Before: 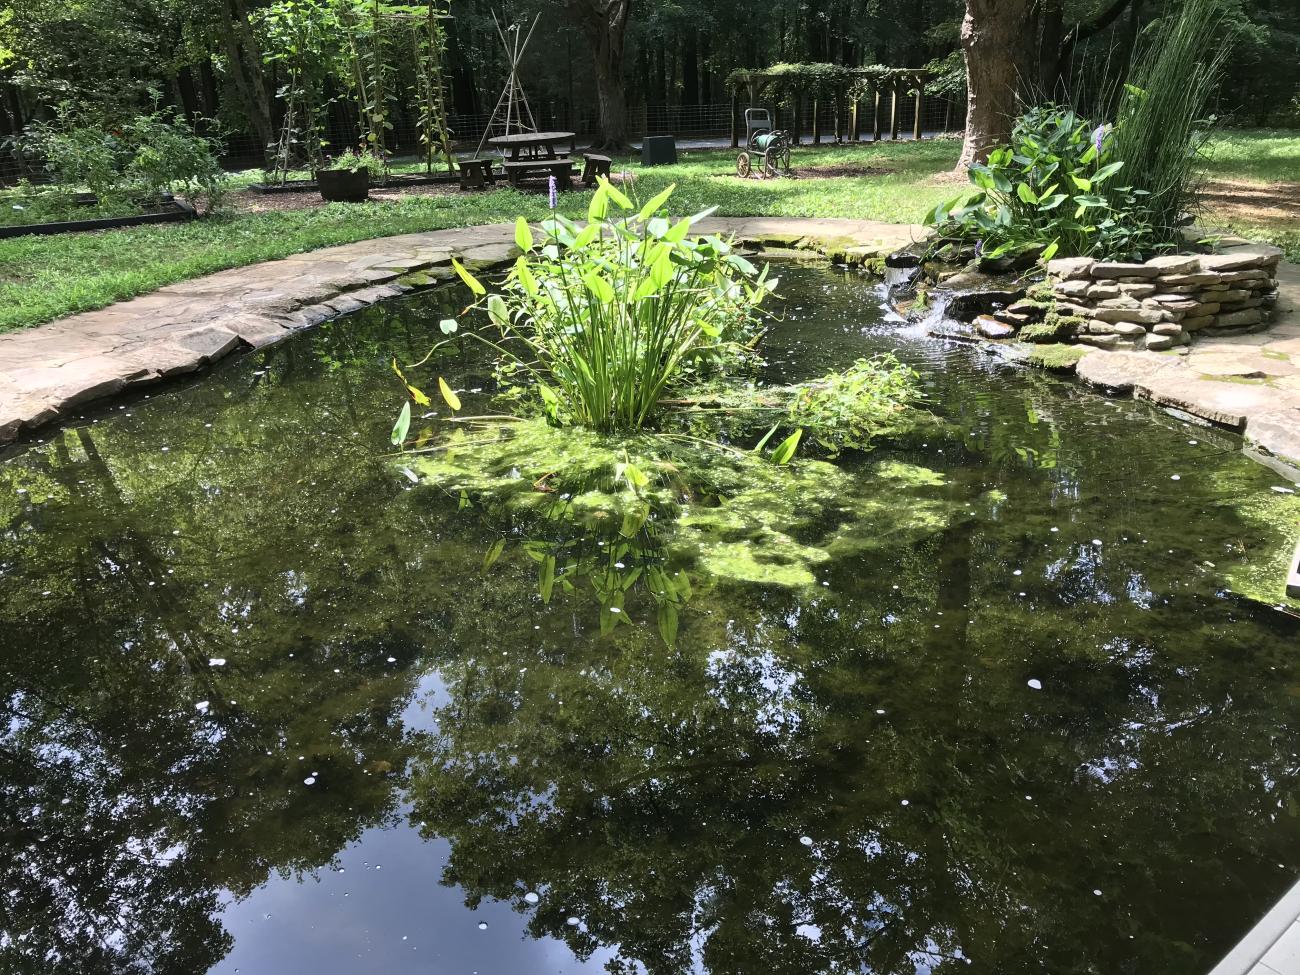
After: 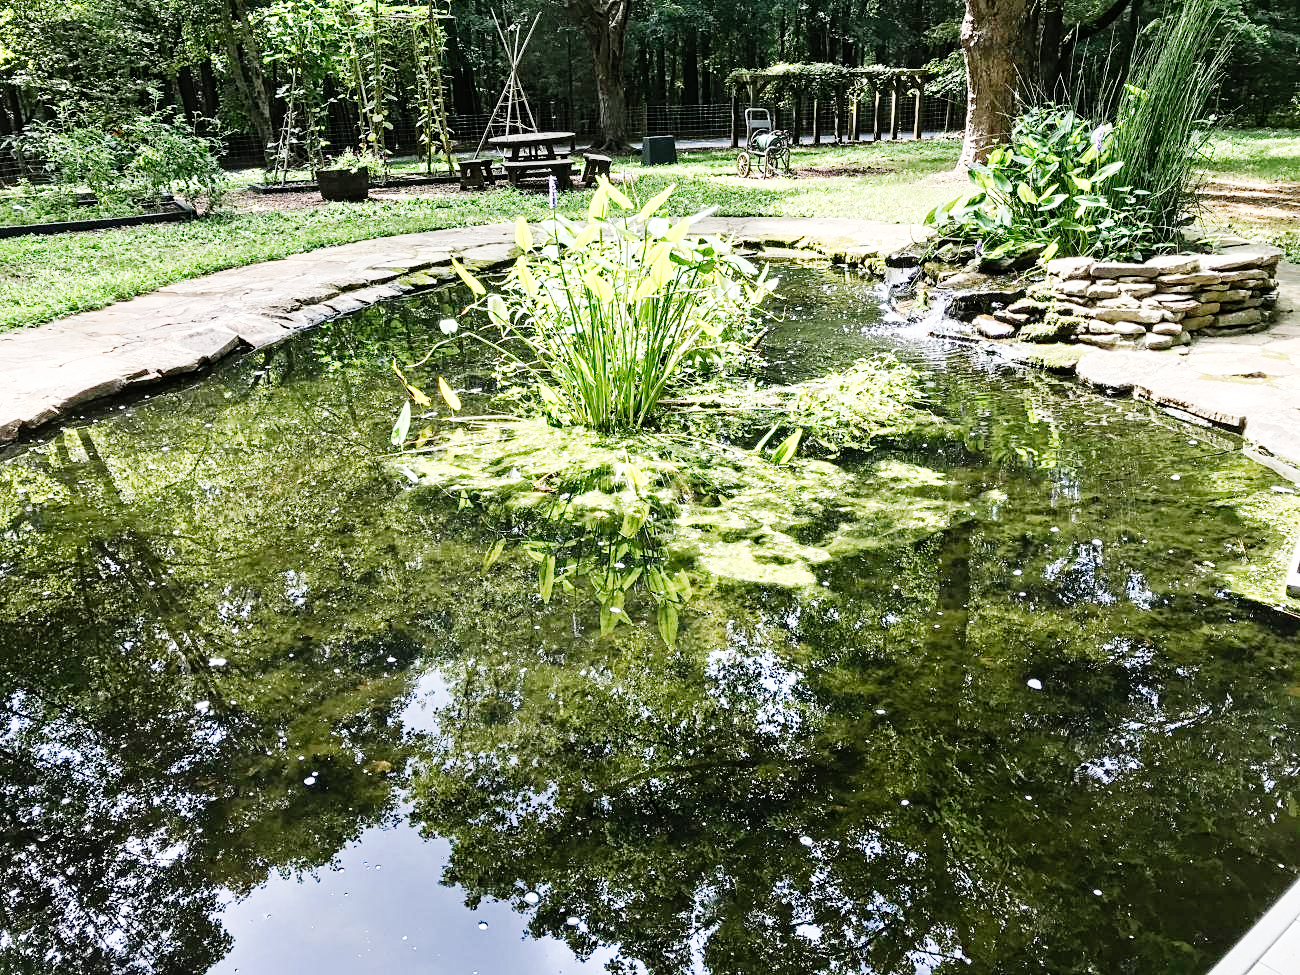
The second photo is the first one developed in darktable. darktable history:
tone curve: curves: ch0 [(0, 0) (0.084, 0.074) (0.2, 0.297) (0.363, 0.591) (0.495, 0.765) (0.68, 0.901) (0.851, 0.967) (1, 1)], preserve colors none
contrast equalizer: octaves 7, y [[0.5, 0.5, 0.5, 0.539, 0.64, 0.611], [0.5 ×6], [0.5 ×6], [0 ×6], [0 ×6]]
